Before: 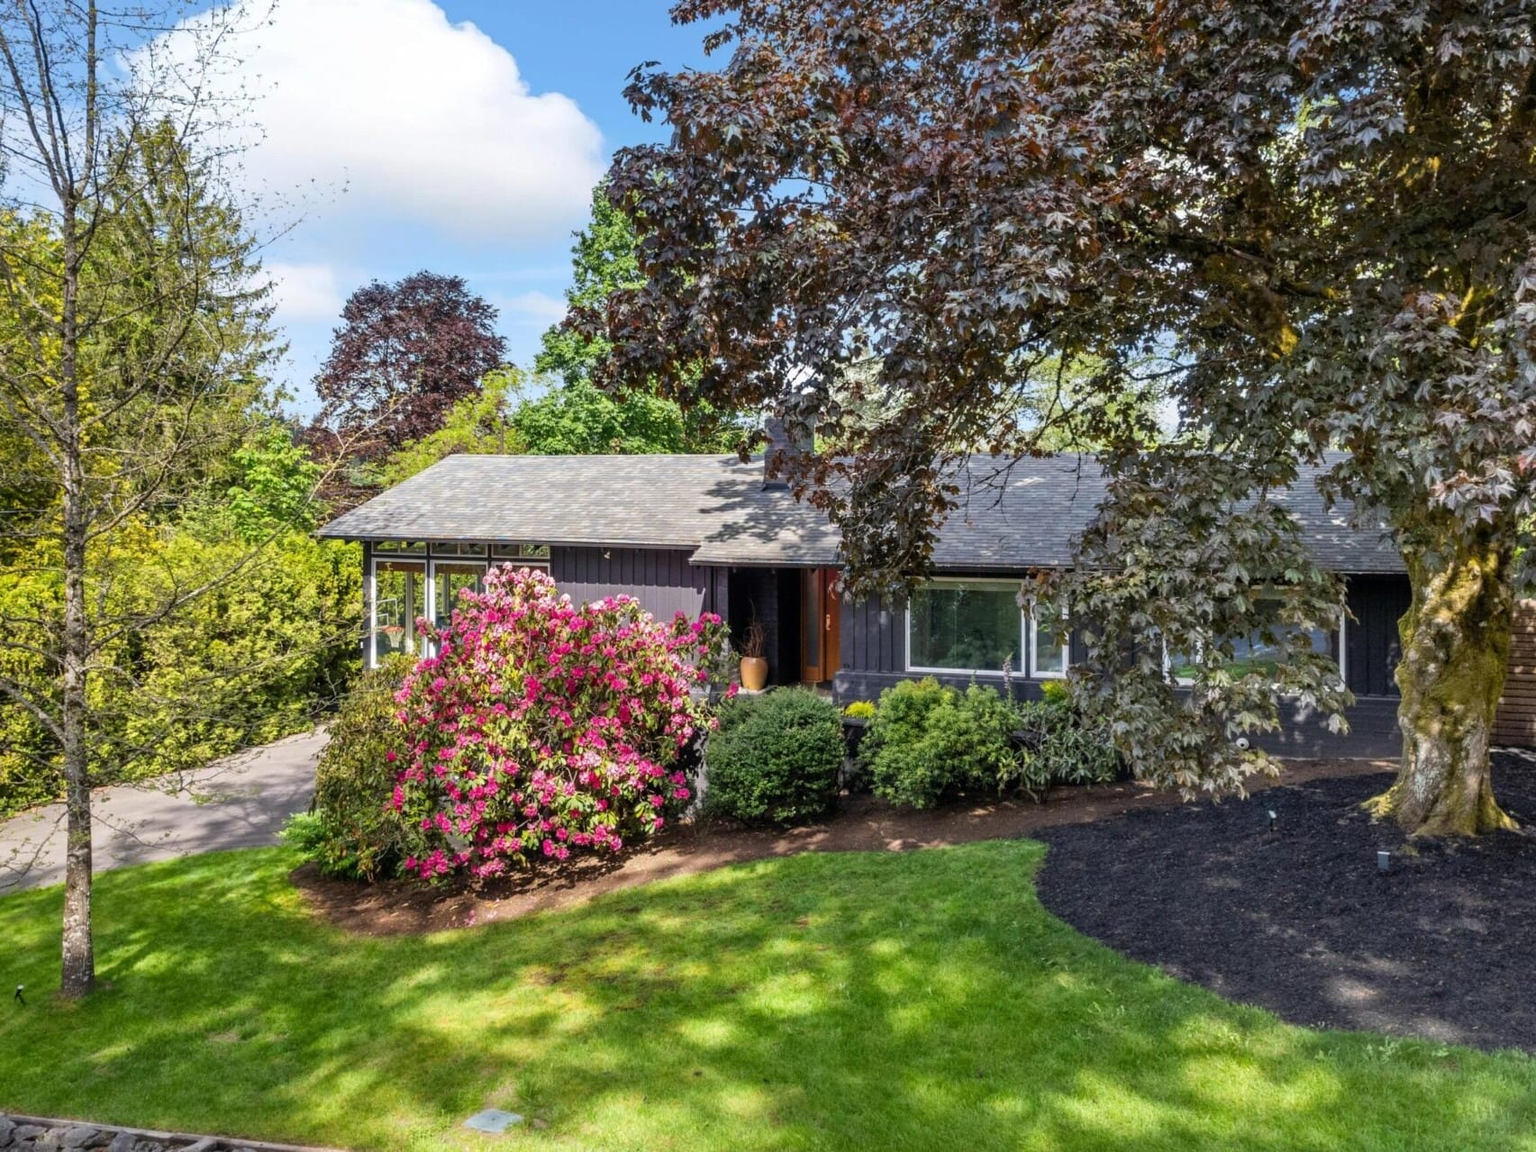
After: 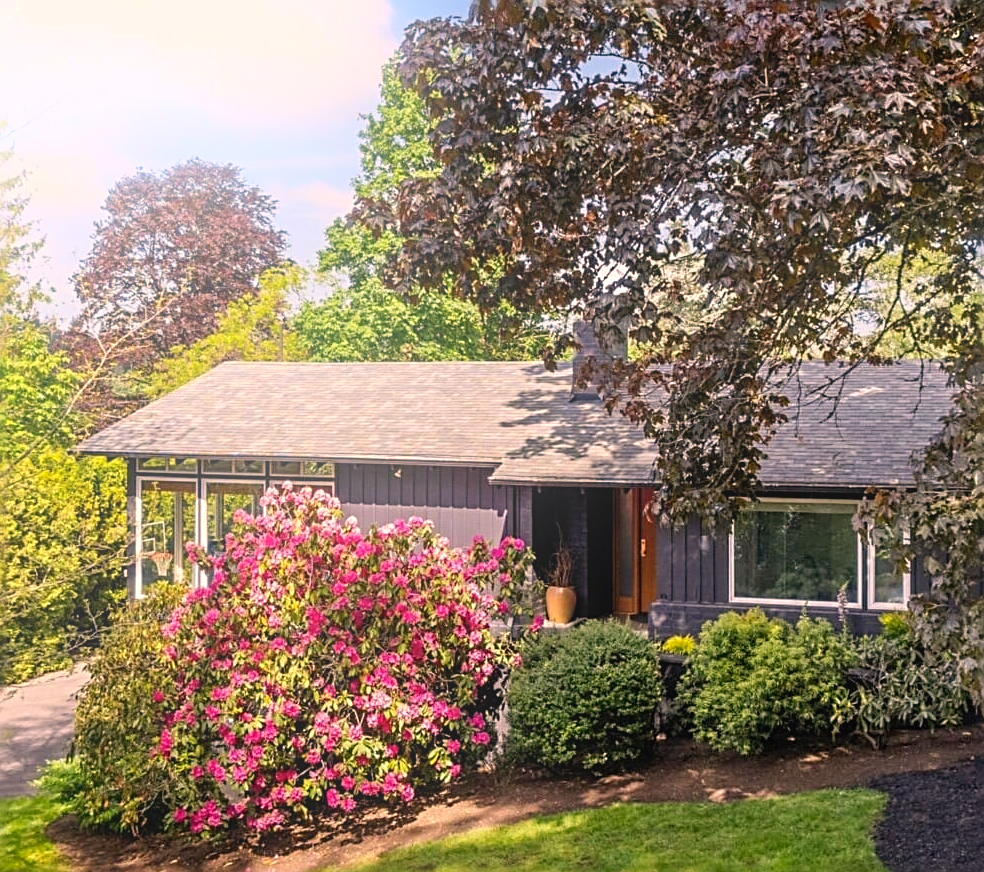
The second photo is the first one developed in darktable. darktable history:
color correction: highlights a* 11.96, highlights b* 11.58
bloom: on, module defaults
crop: left 16.202%, top 11.208%, right 26.045%, bottom 20.557%
sharpen: radius 2.543, amount 0.636
shadows and highlights: radius 334.93, shadows 63.48, highlights 6.06, compress 87.7%, highlights color adjustment 39.73%, soften with gaussian
